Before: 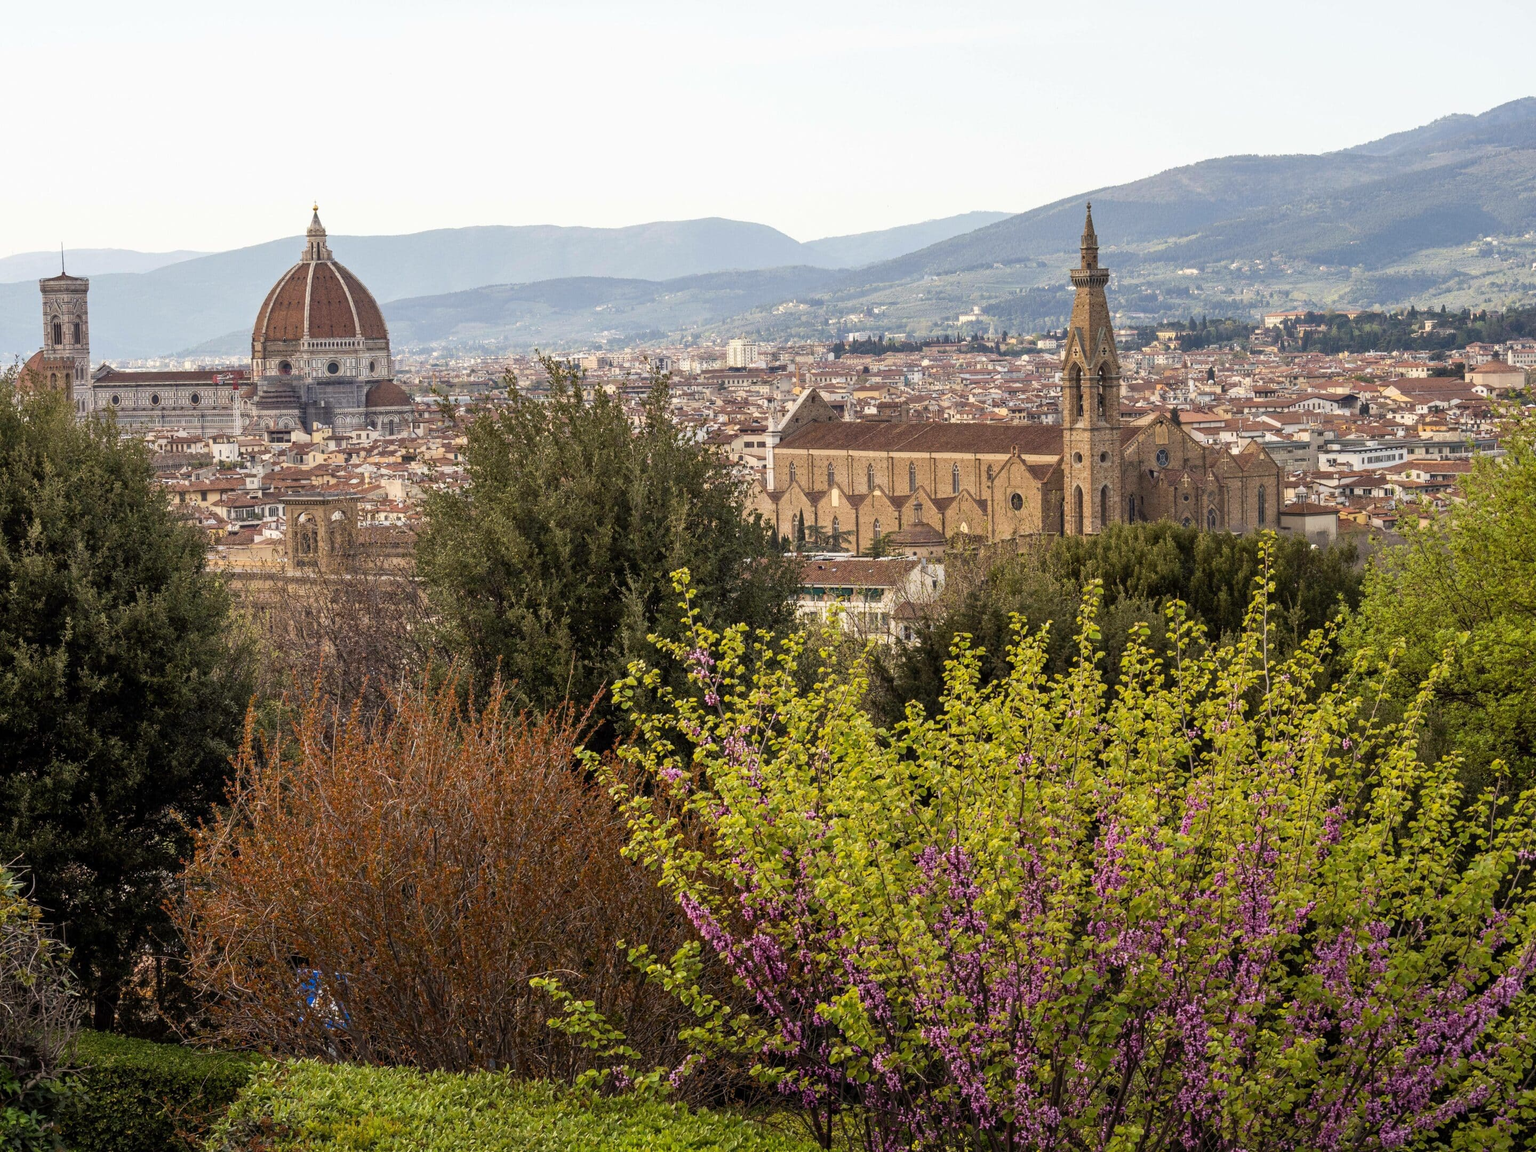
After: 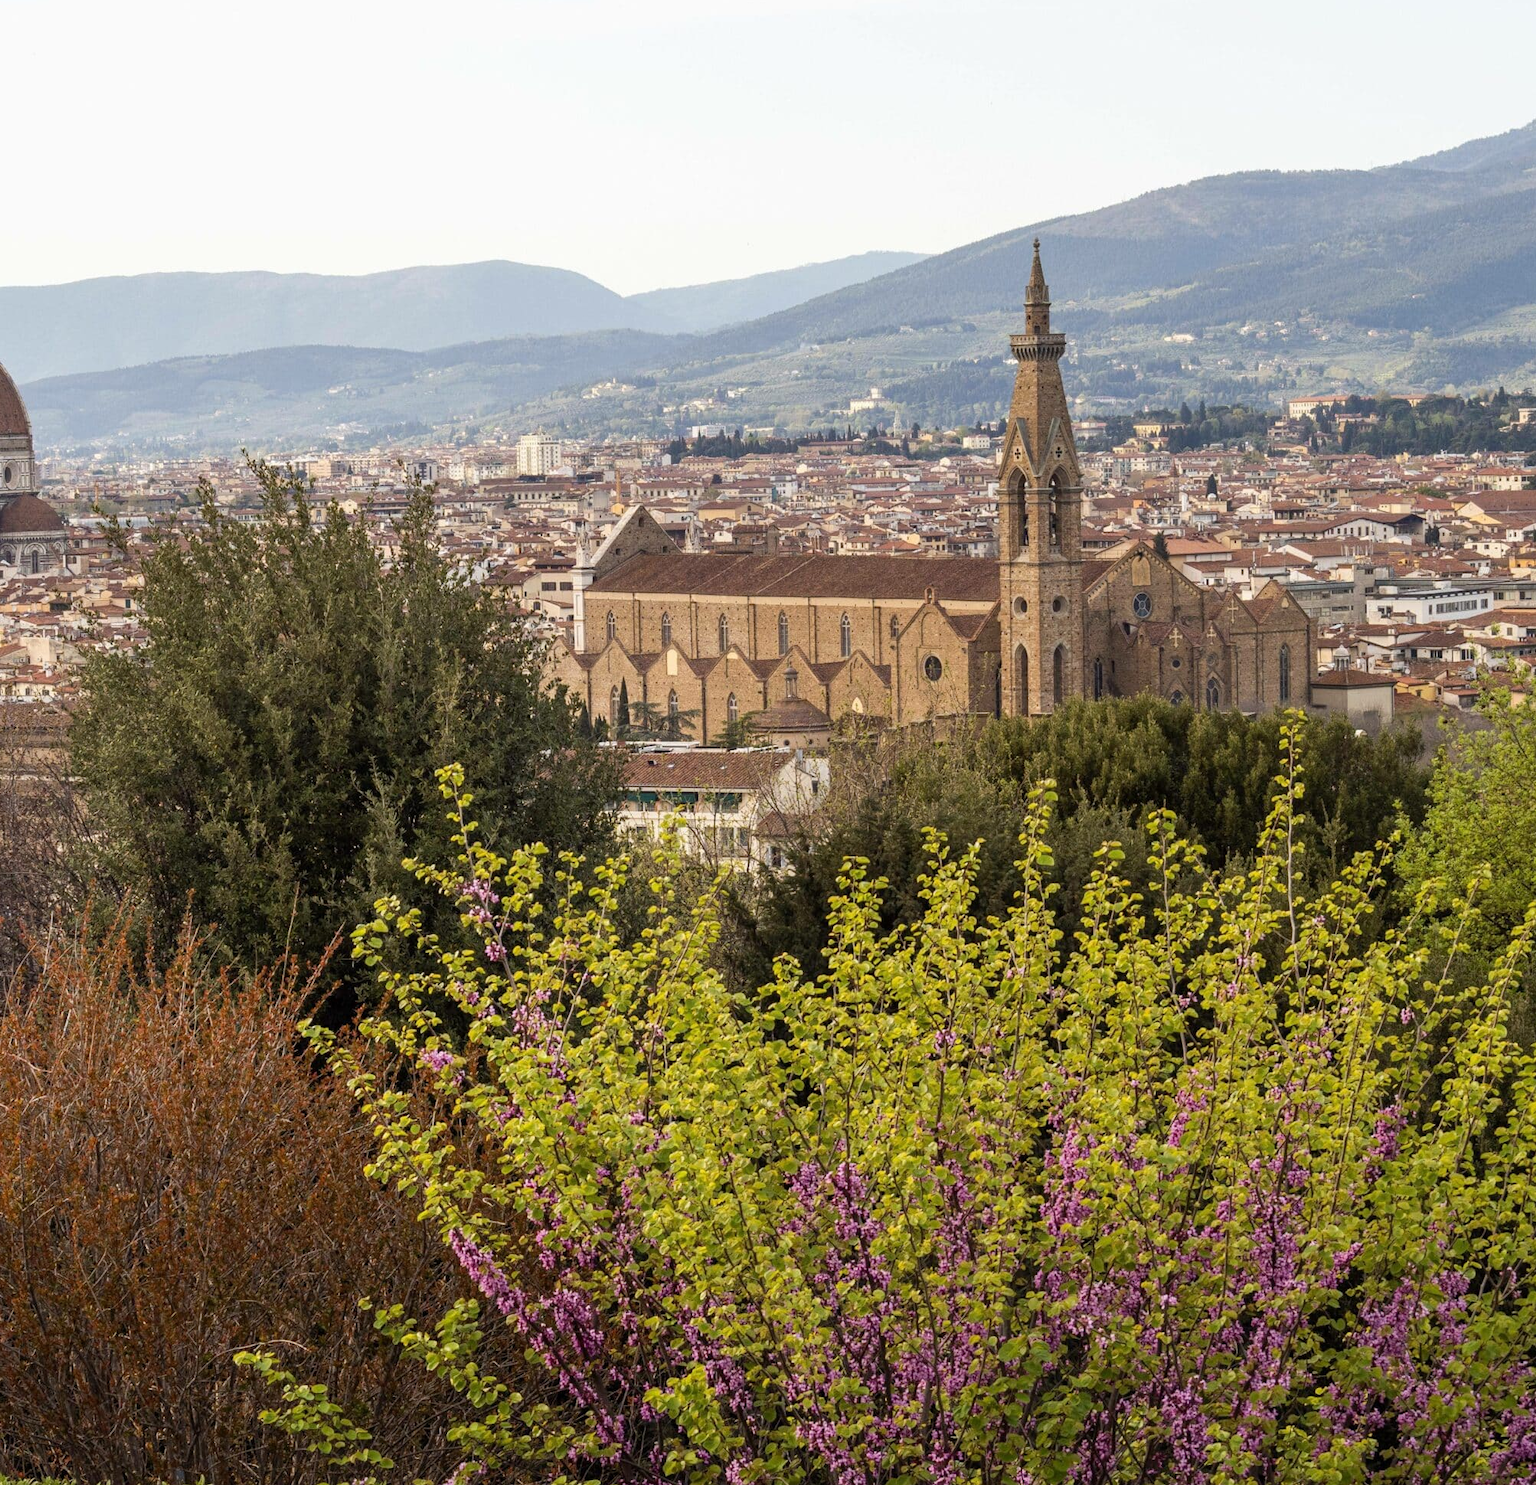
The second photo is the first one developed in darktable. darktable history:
crop and rotate: left 23.893%, top 3.194%, right 6.441%, bottom 6.971%
